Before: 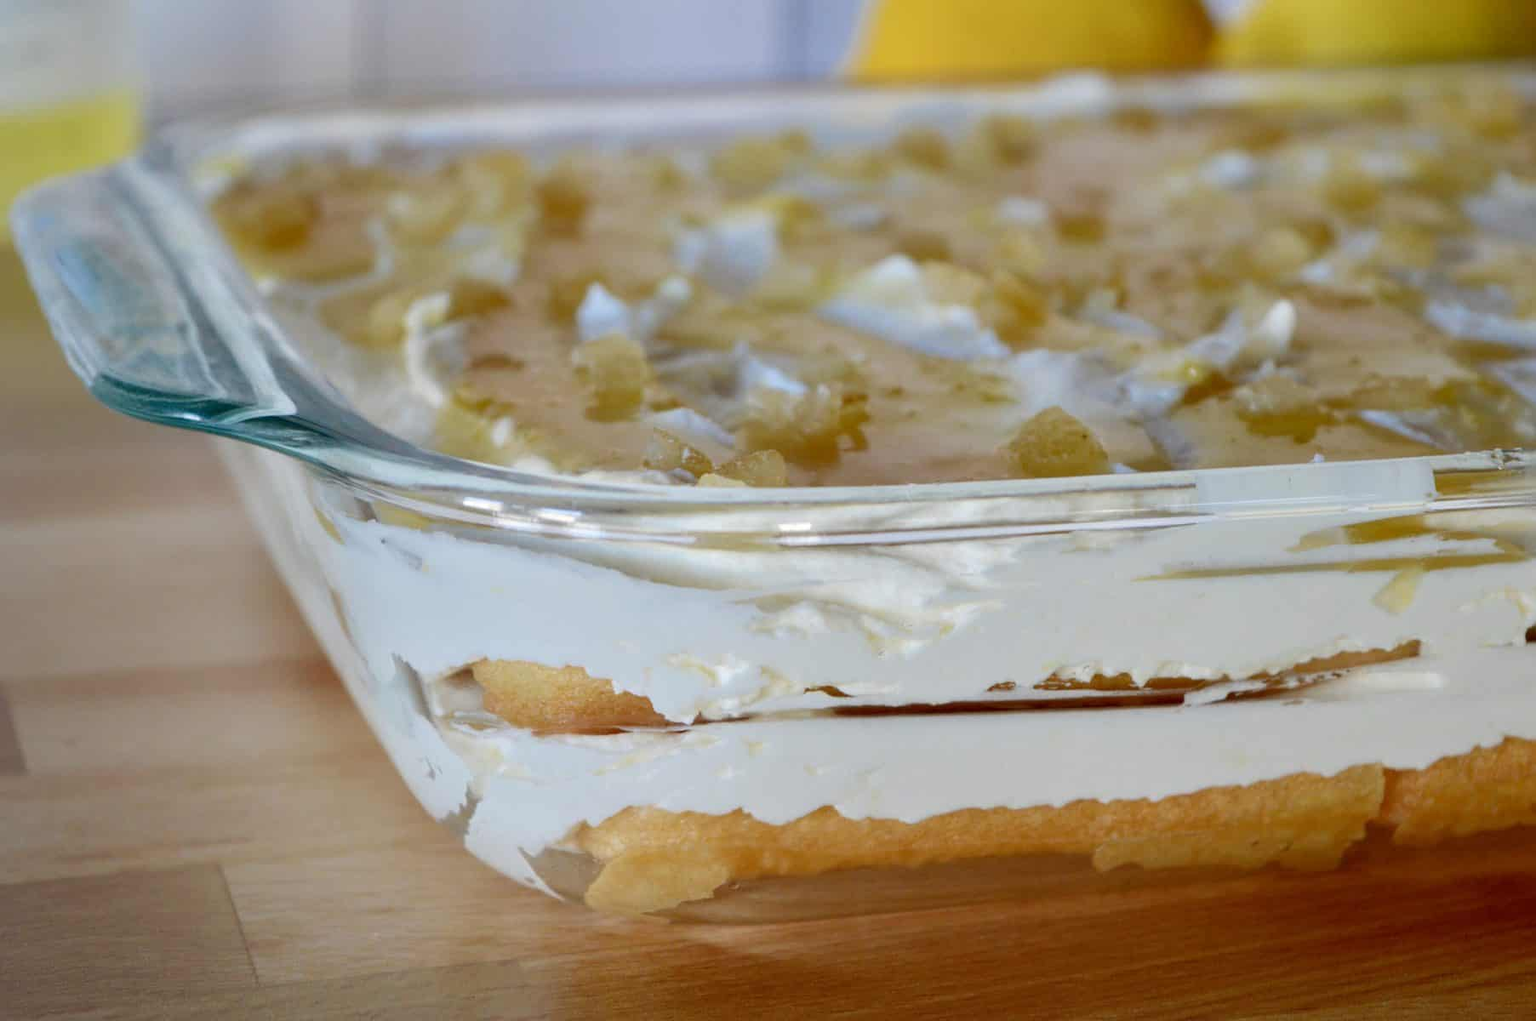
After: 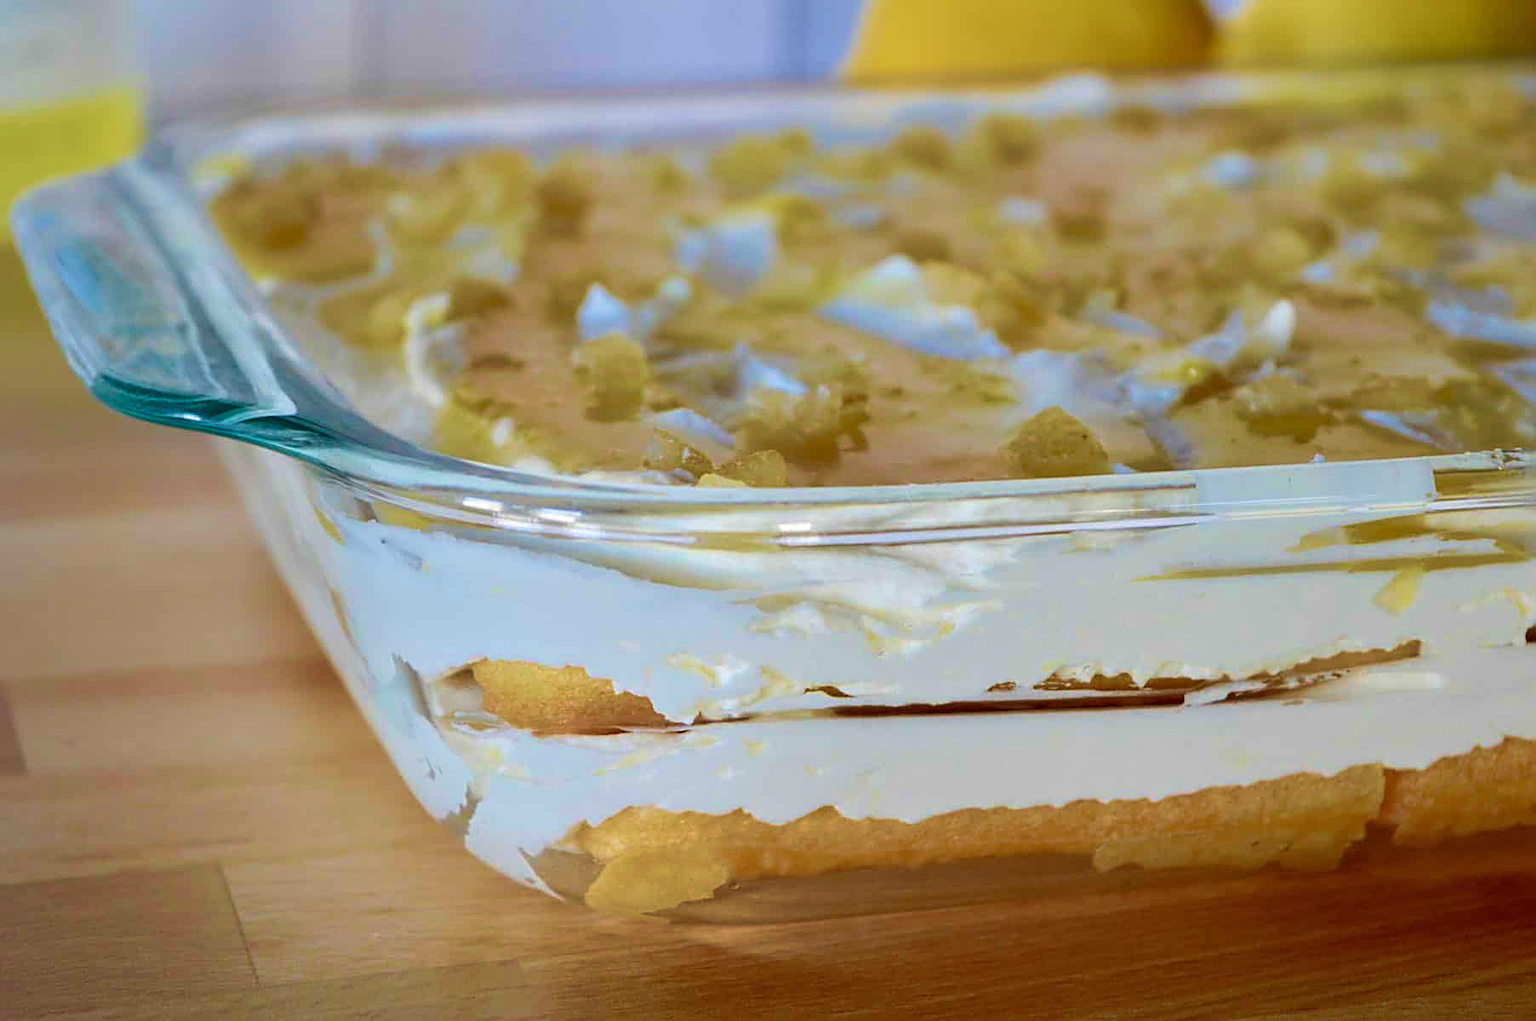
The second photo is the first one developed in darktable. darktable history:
sharpen: on, module defaults
velvia: strength 75%
